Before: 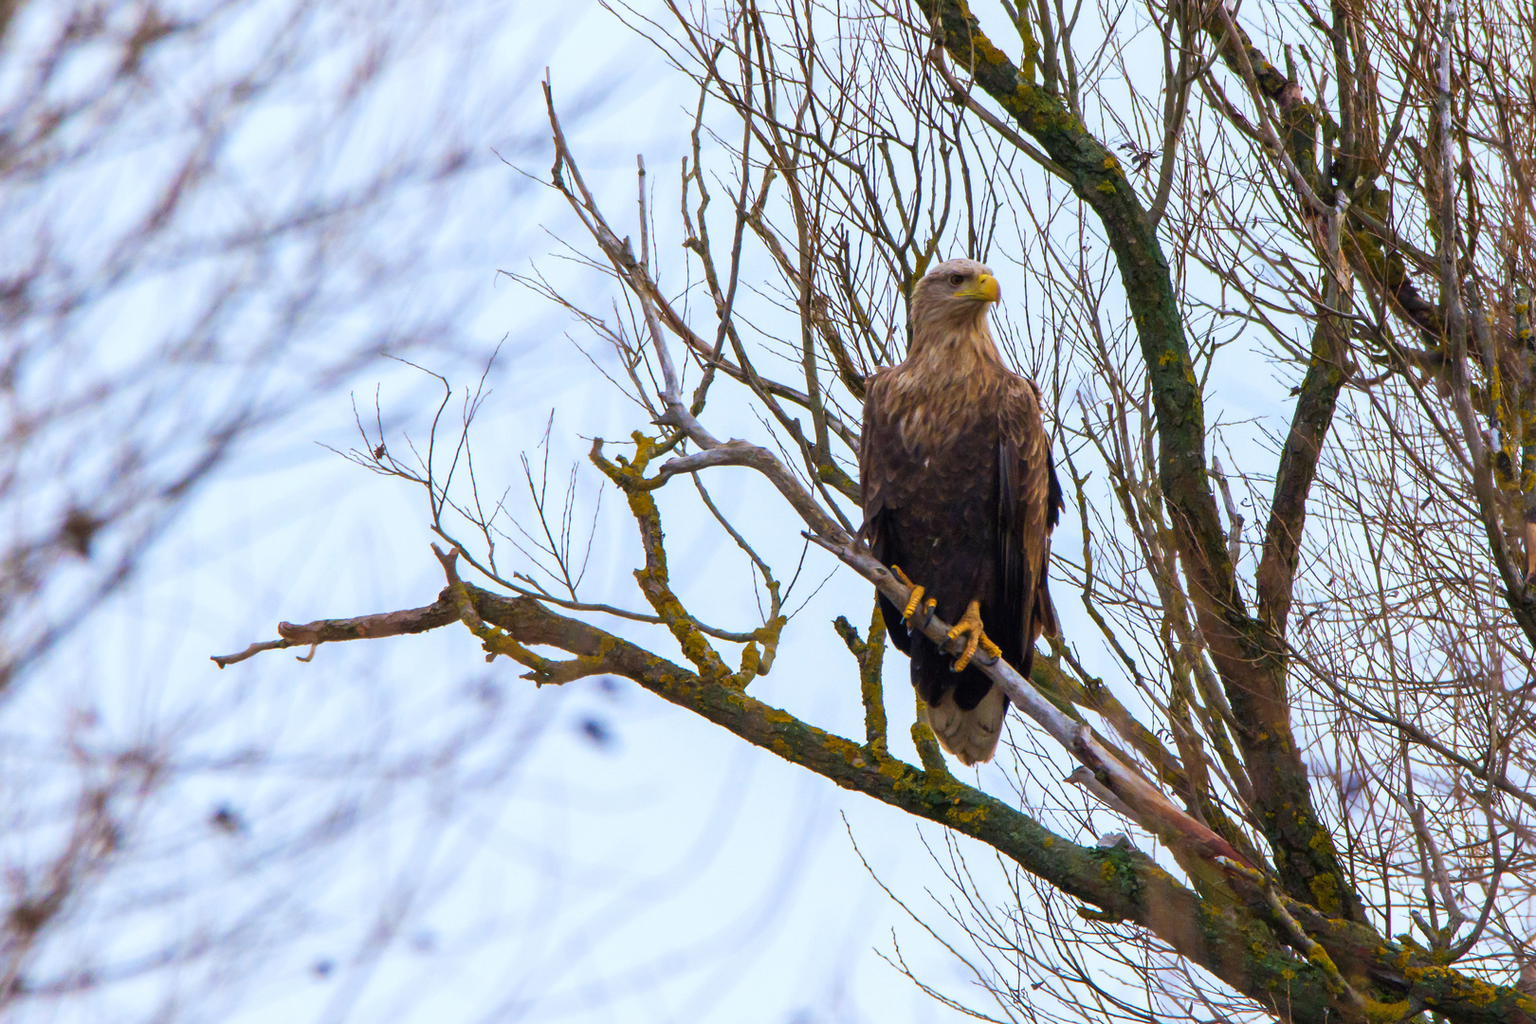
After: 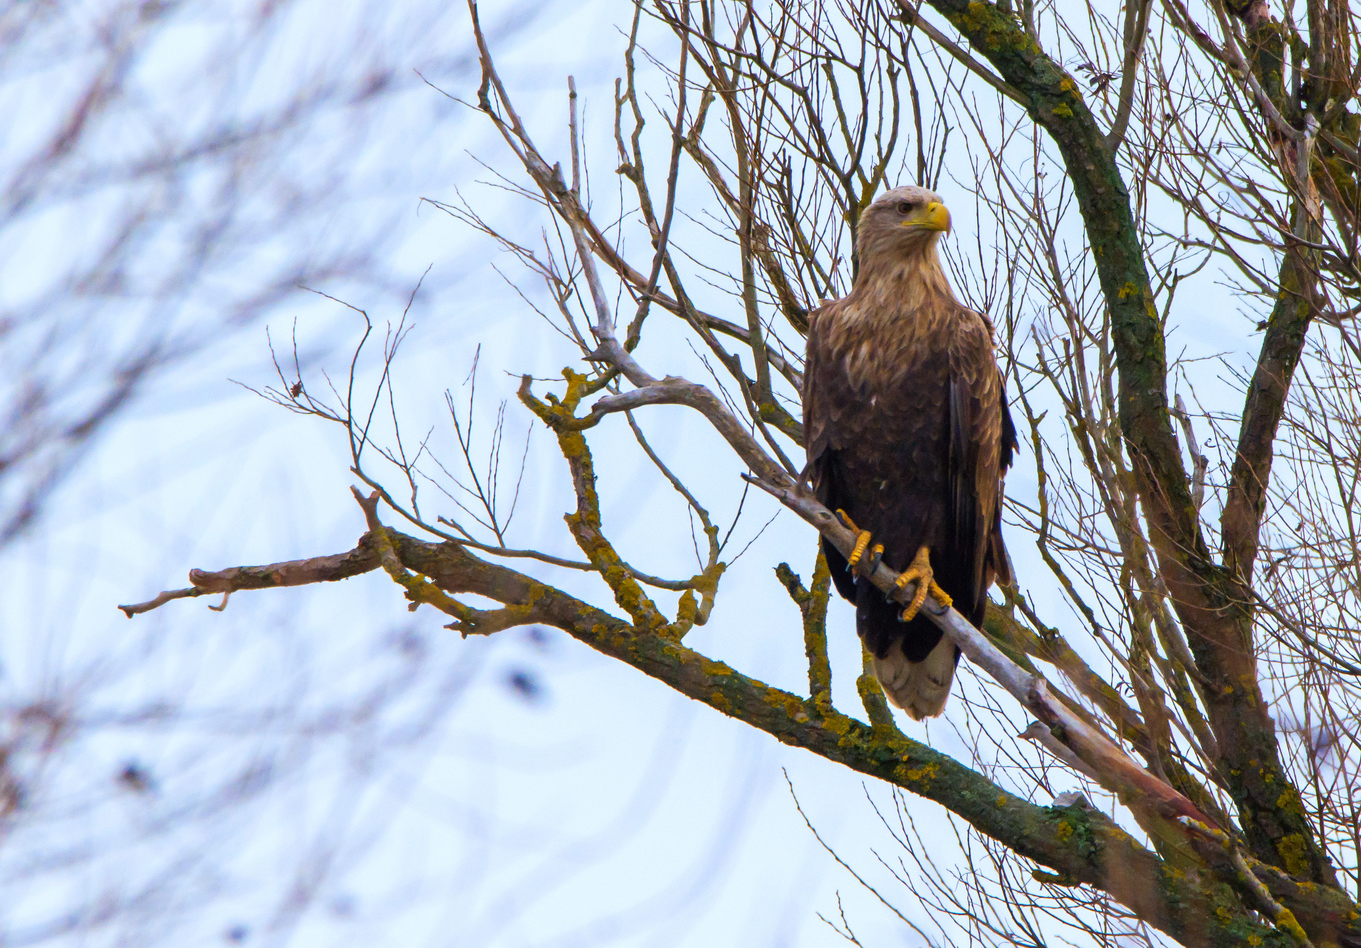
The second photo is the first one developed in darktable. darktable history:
crop: left 6.443%, top 8.129%, right 9.543%, bottom 4.092%
